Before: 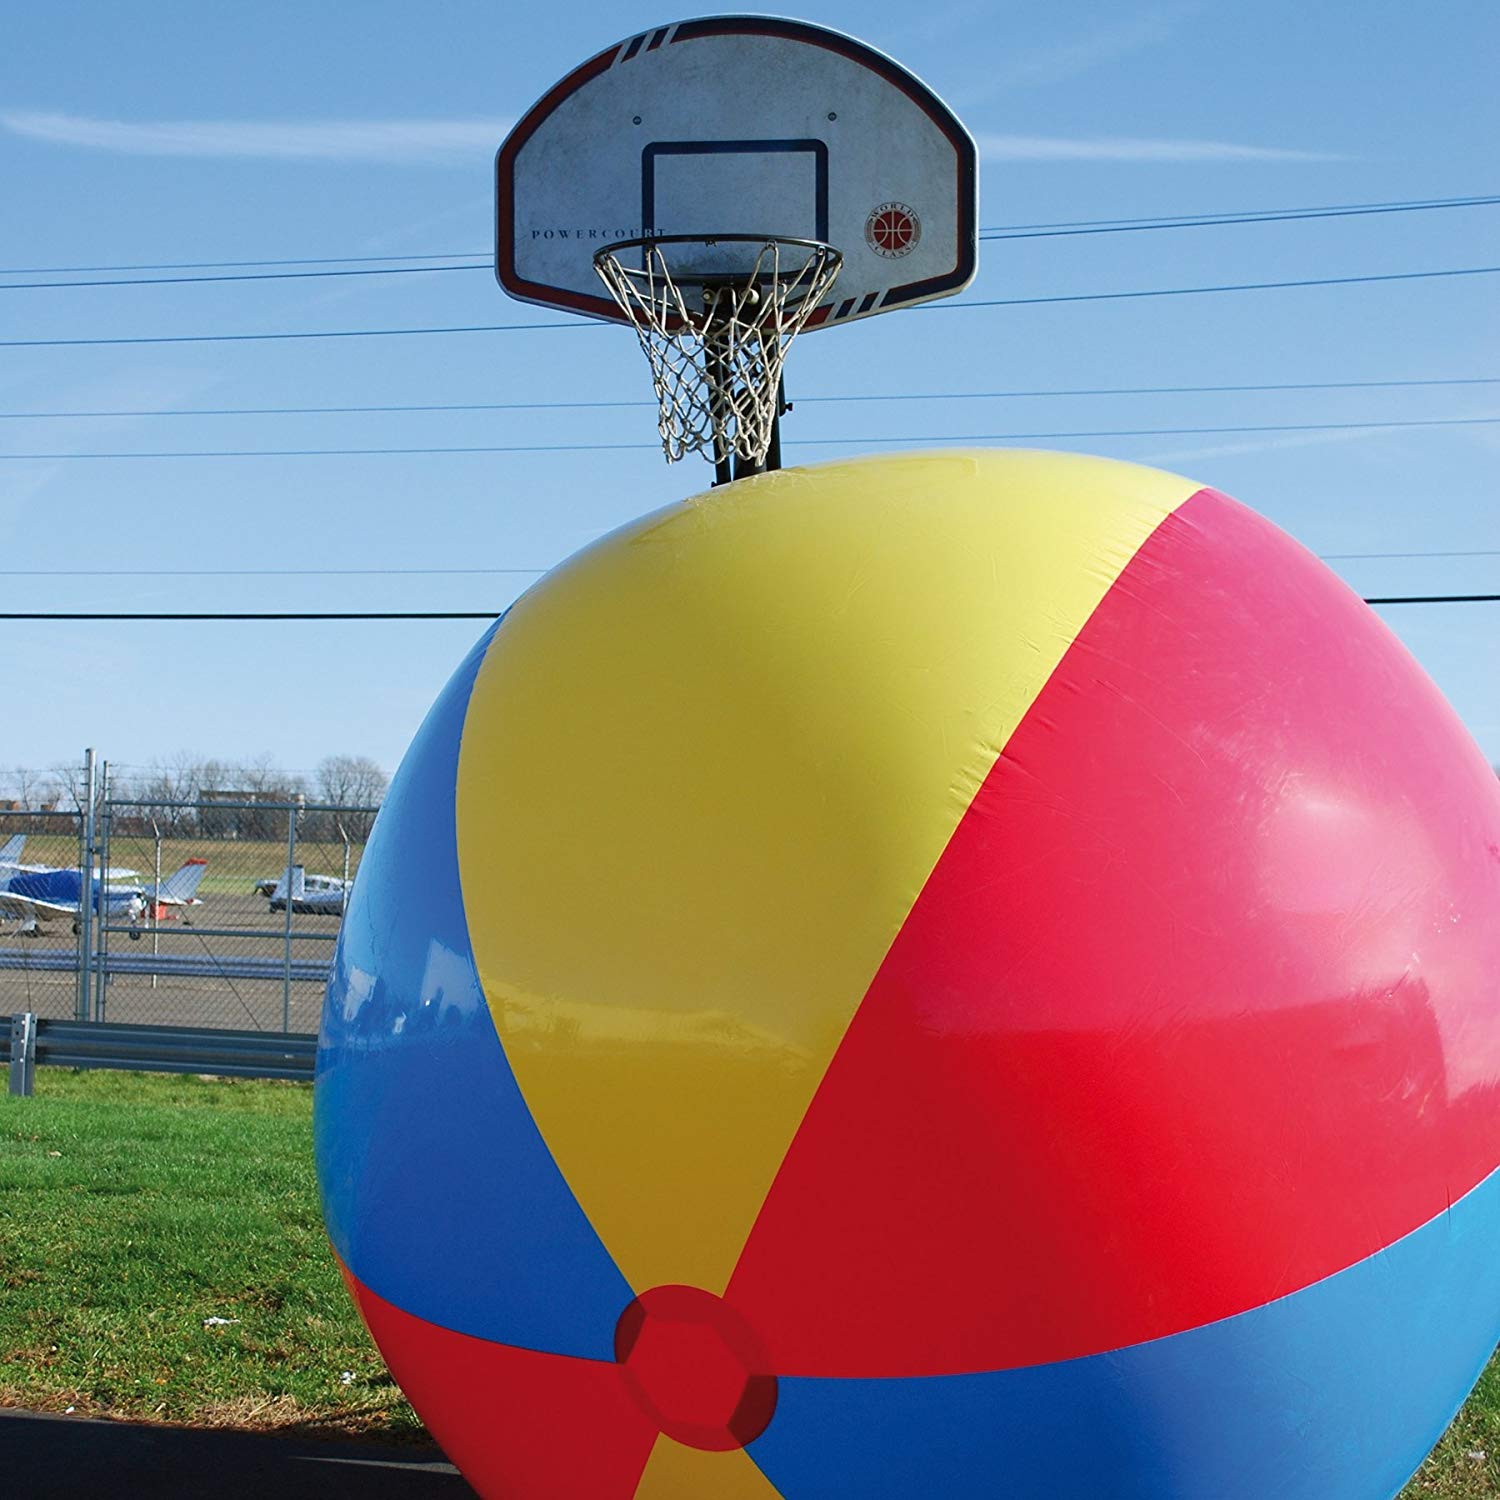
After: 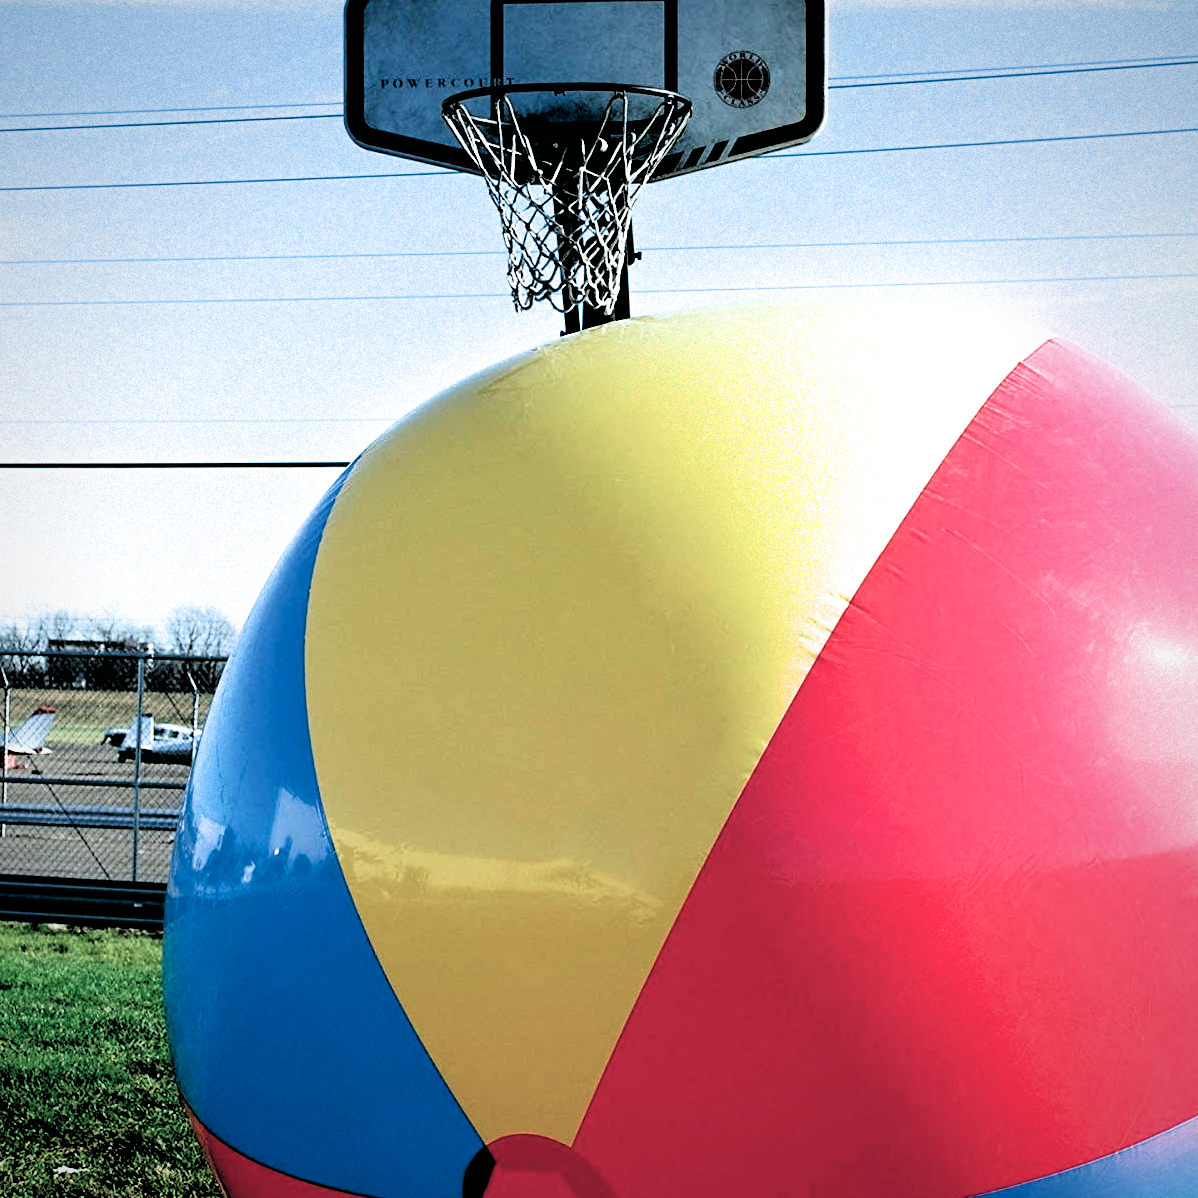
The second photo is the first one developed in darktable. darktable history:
vignetting: fall-off start 80.87%, fall-off radius 61.59%, brightness -0.384, saturation 0.007, center (0, 0.007), automatic ratio true, width/height ratio 1.418
filmic rgb: black relative exposure -1 EV, white relative exposure 2.05 EV, hardness 1.52, contrast 2.25, enable highlight reconstruction true
color balance: lift [1.016, 0.983, 1, 1.017], gamma [0.958, 1, 1, 1], gain [0.981, 1.007, 0.993, 1.002], input saturation 118.26%, contrast 13.43%, contrast fulcrum 21.62%, output saturation 82.76%
crop and rotate: left 10.071%, top 10.071%, right 10.02%, bottom 10.02%
rgb curve: curves: ch0 [(0, 0) (0.136, 0.078) (0.262, 0.245) (0.414, 0.42) (1, 1)], compensate middle gray true, preserve colors basic power
exposure: compensate highlight preservation false
